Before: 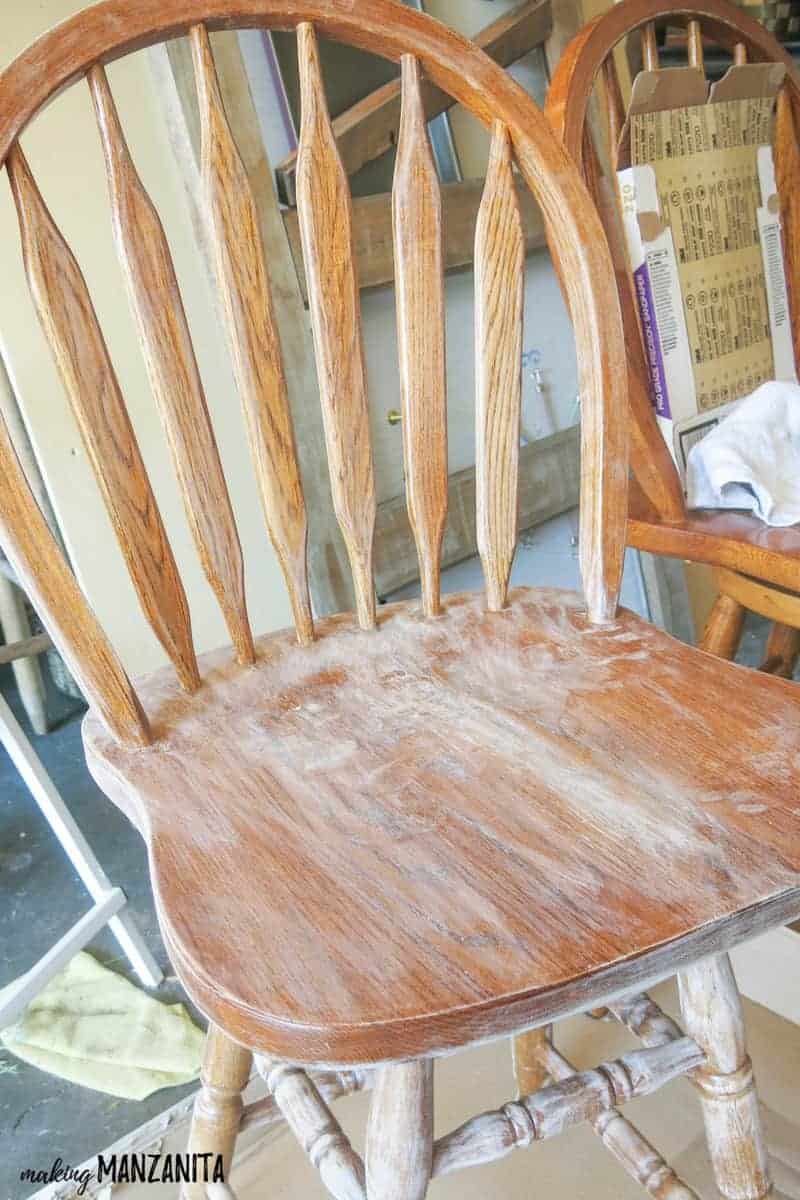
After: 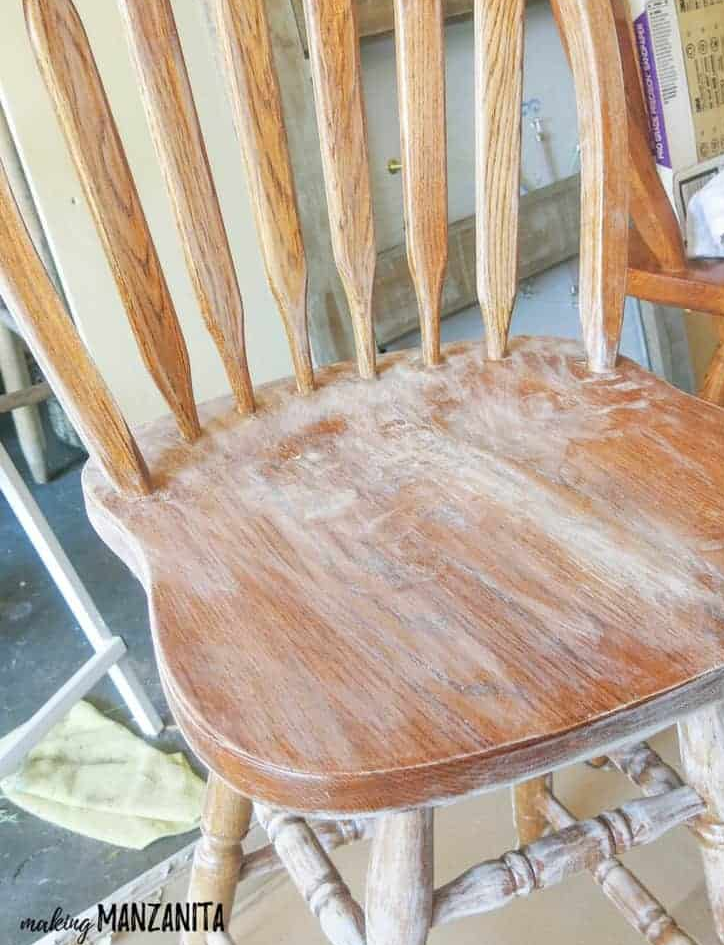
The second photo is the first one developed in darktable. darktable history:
crop: top 20.97%, right 9.444%, bottom 0.266%
